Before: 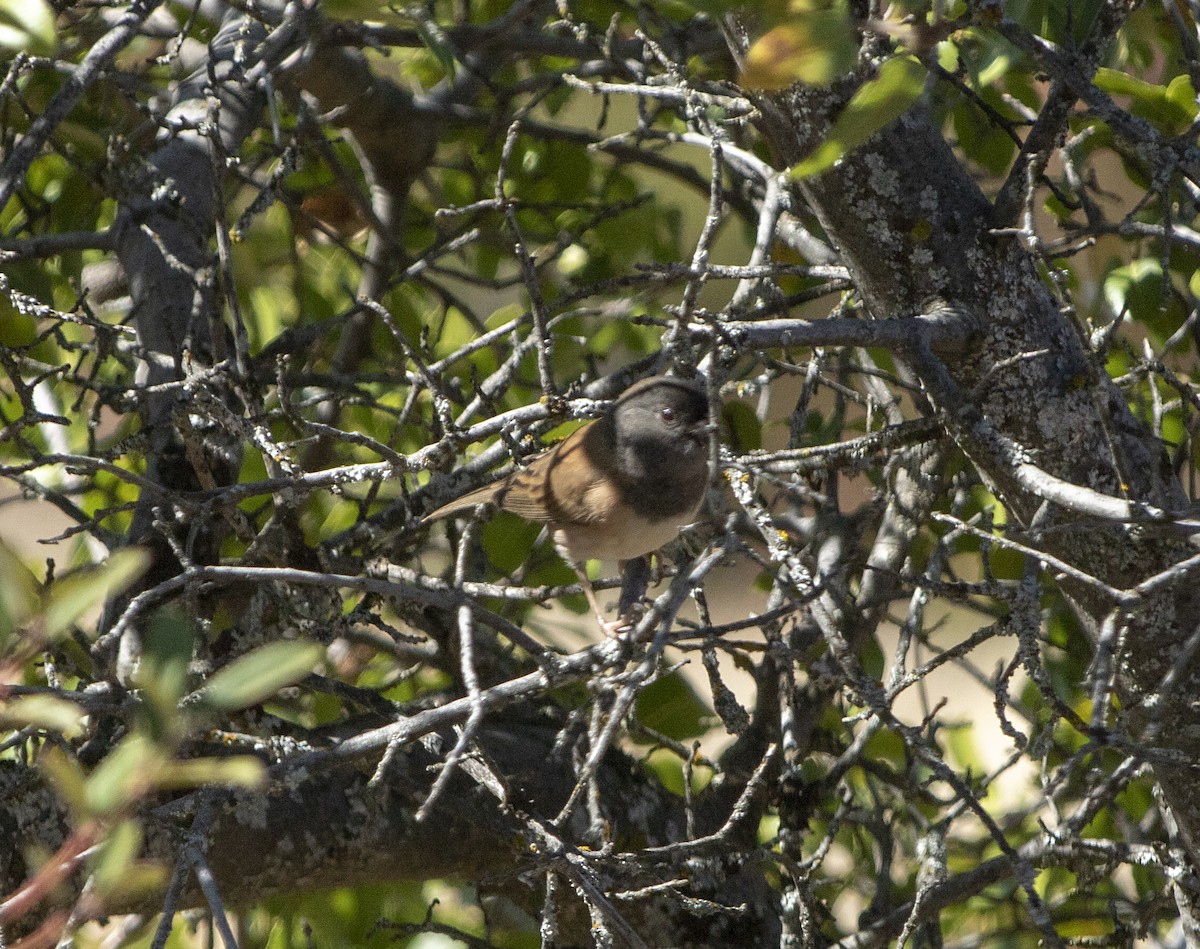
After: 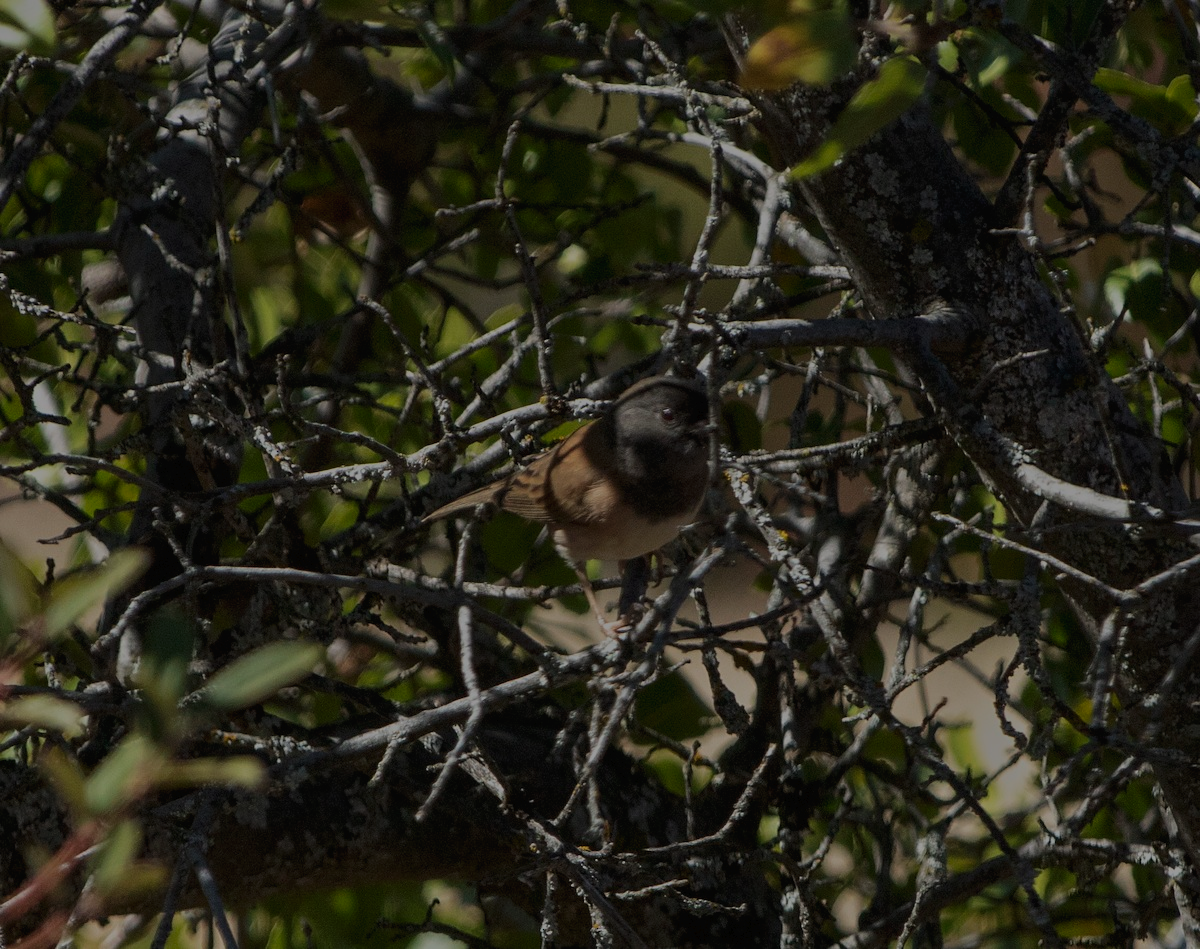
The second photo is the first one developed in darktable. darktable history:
tone equalizer: -8 EV -2 EV, -7 EV -2 EV, -6 EV -2 EV, -5 EV -2 EV, -4 EV -2 EV, -3 EV -2 EV, -2 EV -2 EV, -1 EV -1.63 EV, +0 EV -2 EV
tone curve: curves: ch0 [(0, 0) (0.003, 0.014) (0.011, 0.014) (0.025, 0.022) (0.044, 0.041) (0.069, 0.063) (0.1, 0.086) (0.136, 0.118) (0.177, 0.161) (0.224, 0.211) (0.277, 0.262) (0.335, 0.323) (0.399, 0.384) (0.468, 0.459) (0.543, 0.54) (0.623, 0.624) (0.709, 0.711) (0.801, 0.796) (0.898, 0.879) (1, 1)], preserve colors none
